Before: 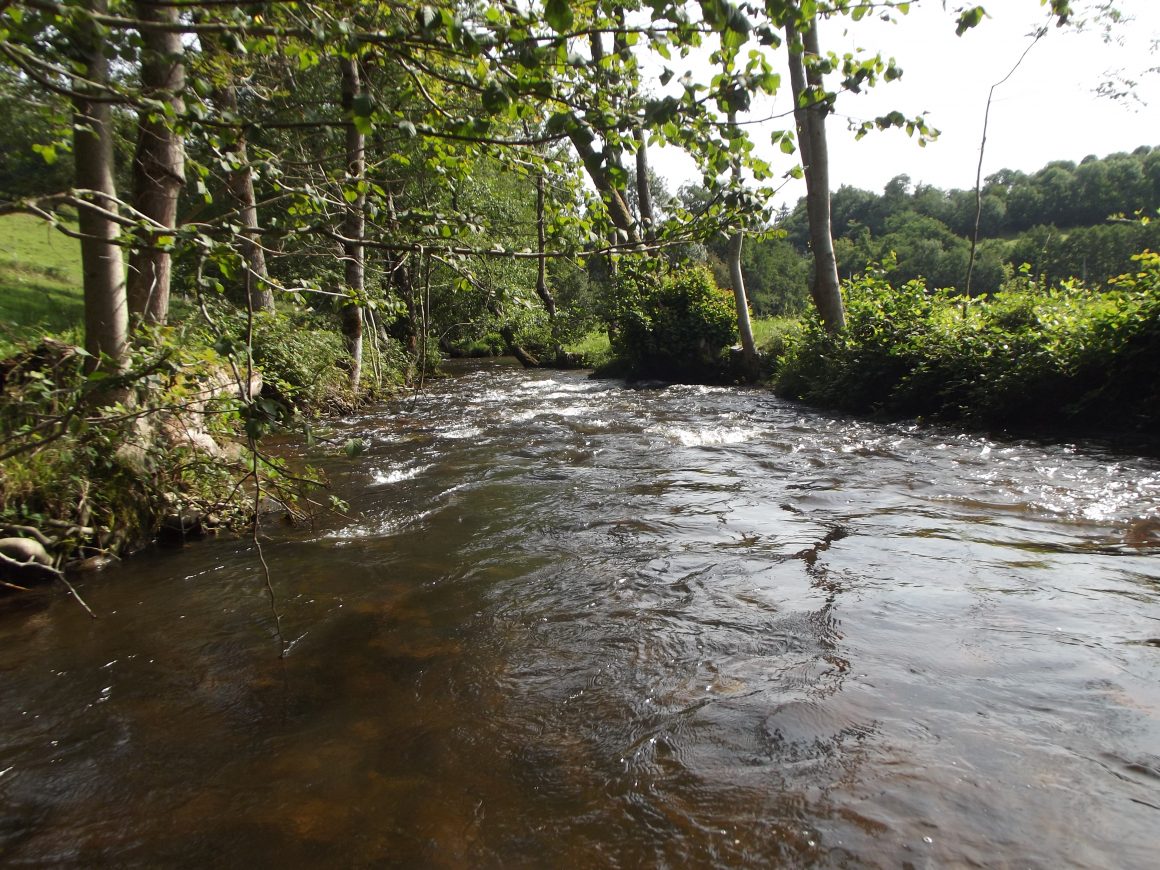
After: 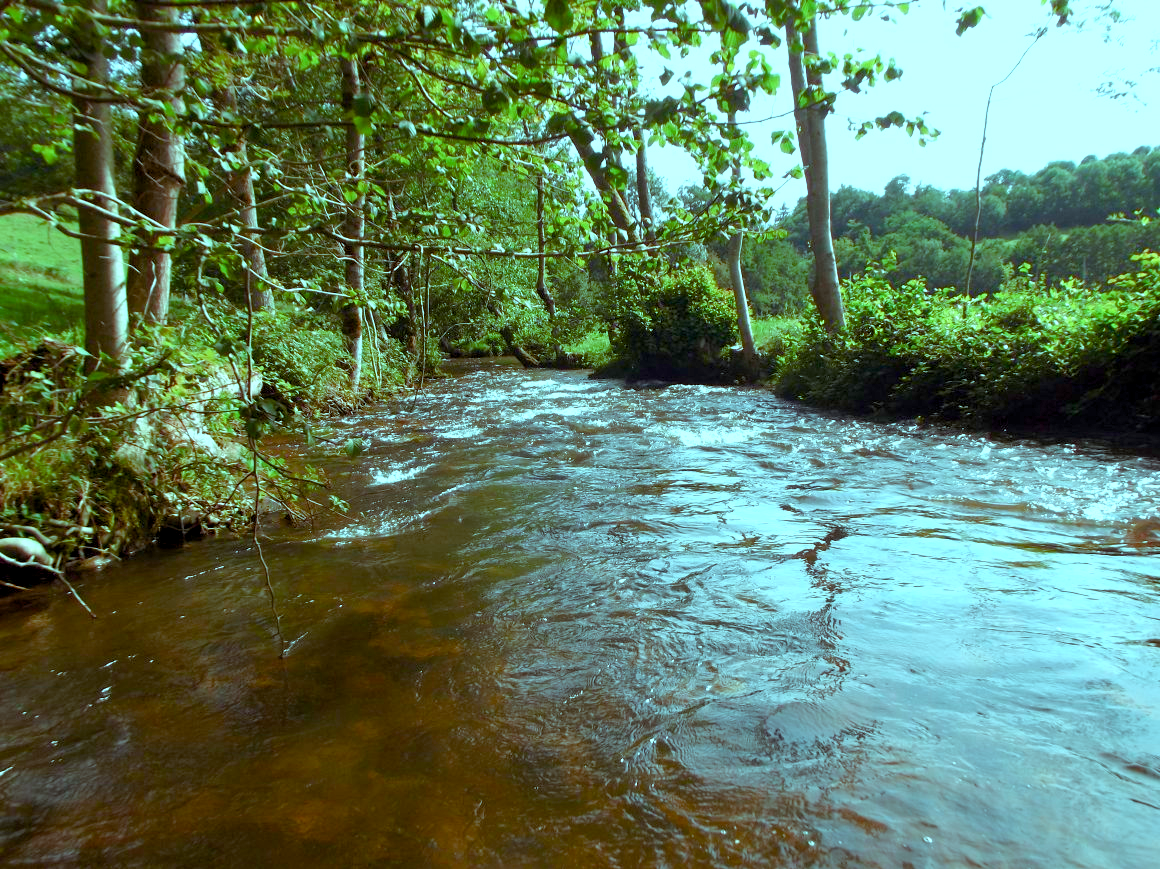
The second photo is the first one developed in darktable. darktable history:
crop: bottom 0.061%
exposure: black level correction 0.001, exposure 0.961 EV, compensate exposure bias true, compensate highlight preservation false
color balance rgb: highlights gain › luminance -32.946%, highlights gain › chroma 5.736%, highlights gain › hue 219.43°, global offset › luminance -0.503%, perceptual saturation grading › global saturation 20%, perceptual saturation grading › highlights -25.542%, perceptual saturation grading › shadows 49.786%
